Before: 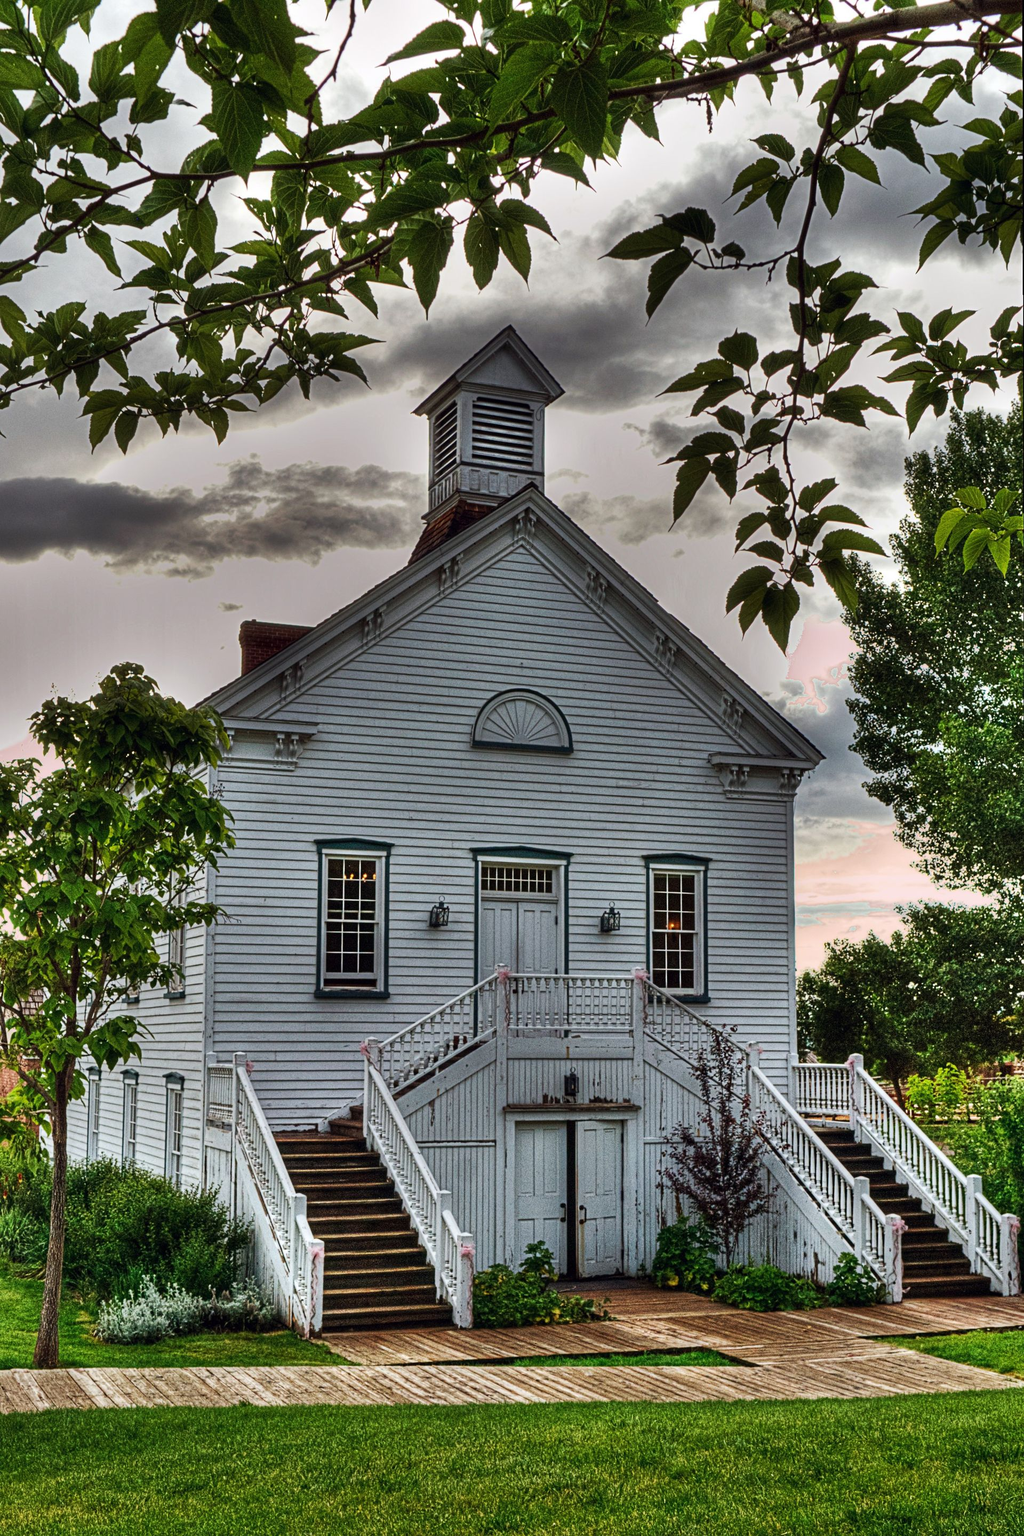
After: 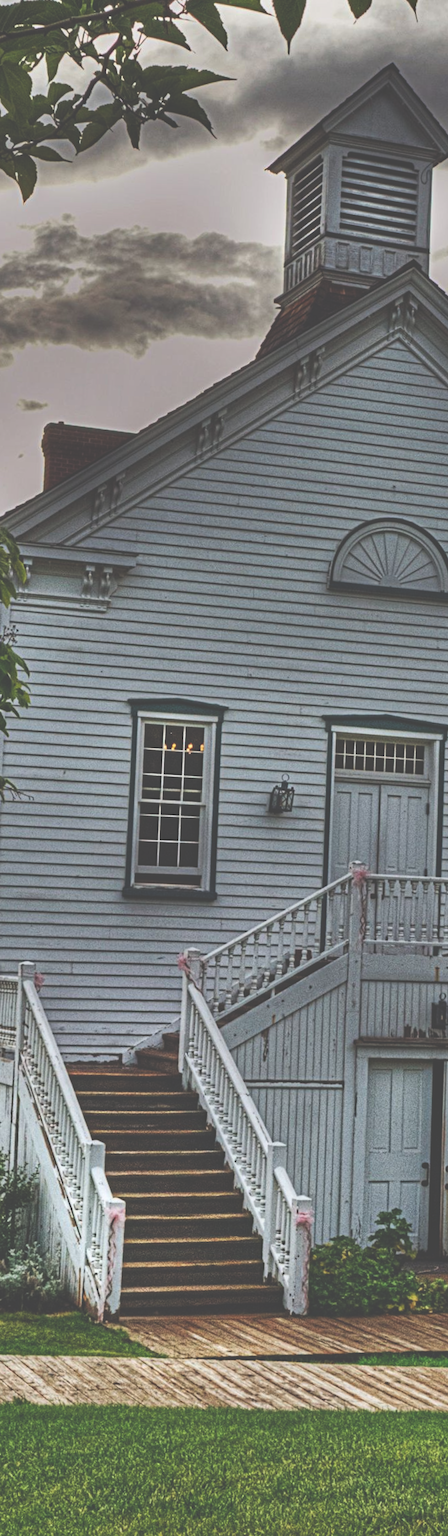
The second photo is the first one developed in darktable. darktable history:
rotate and perspective: rotation 1.72°, automatic cropping off
crop and rotate: left 21.77%, top 18.528%, right 44.676%, bottom 2.997%
haze removal: adaptive false
exposure: black level correction -0.062, exposure -0.05 EV, compensate highlight preservation false
shadows and highlights: shadows 43.71, white point adjustment -1.46, soften with gaussian
